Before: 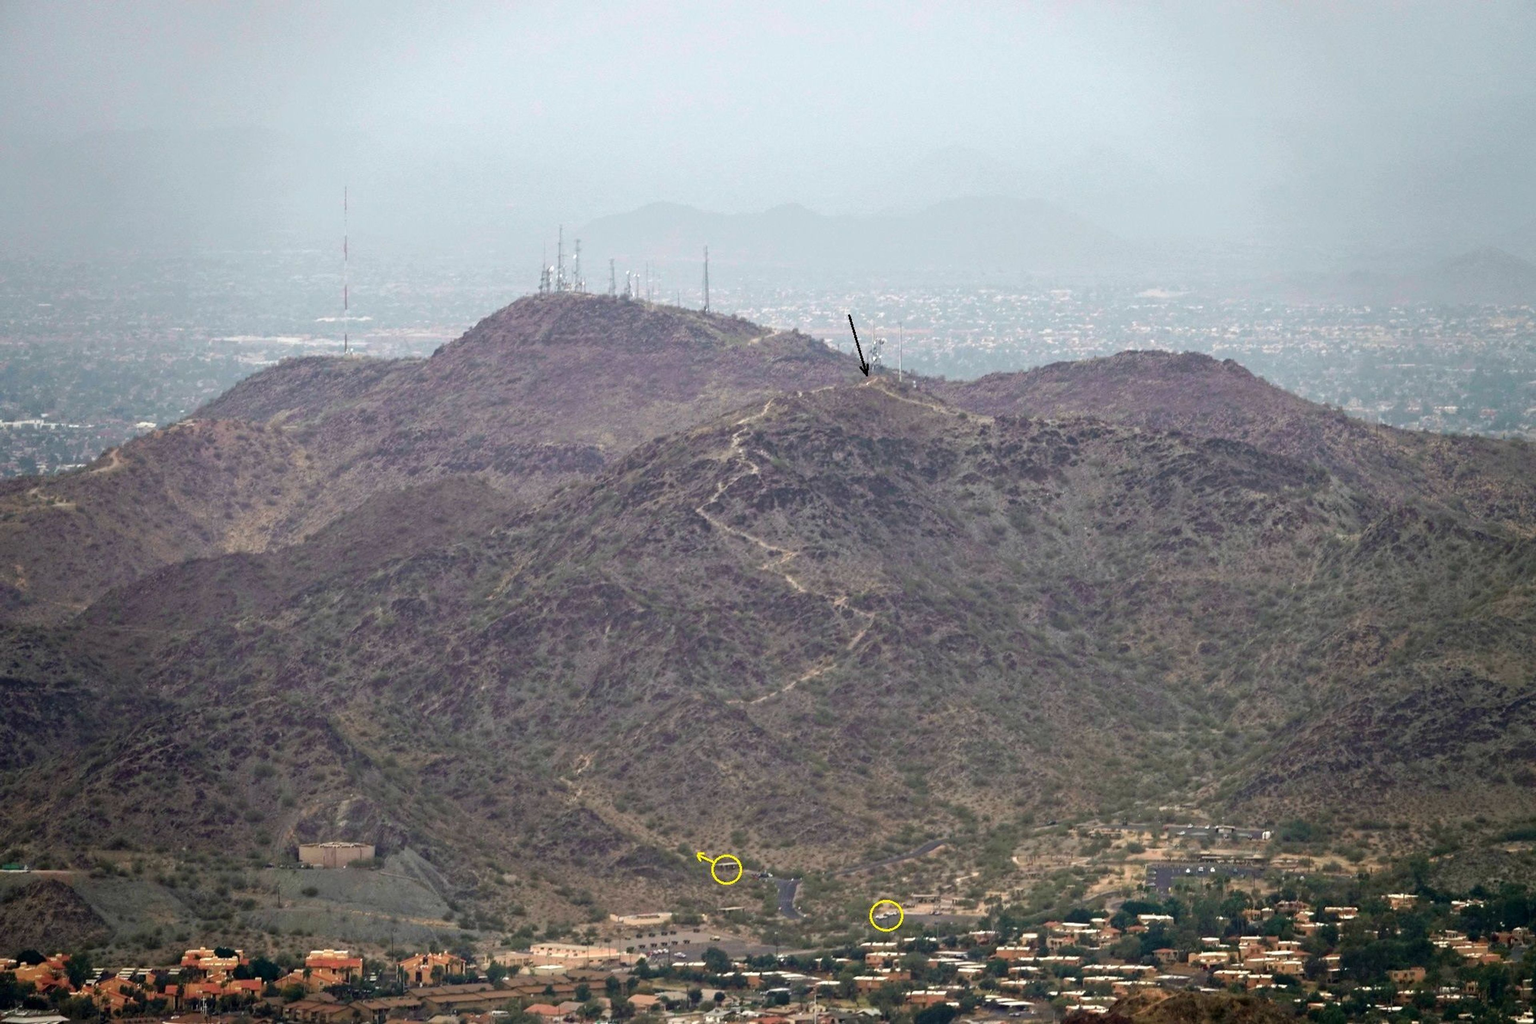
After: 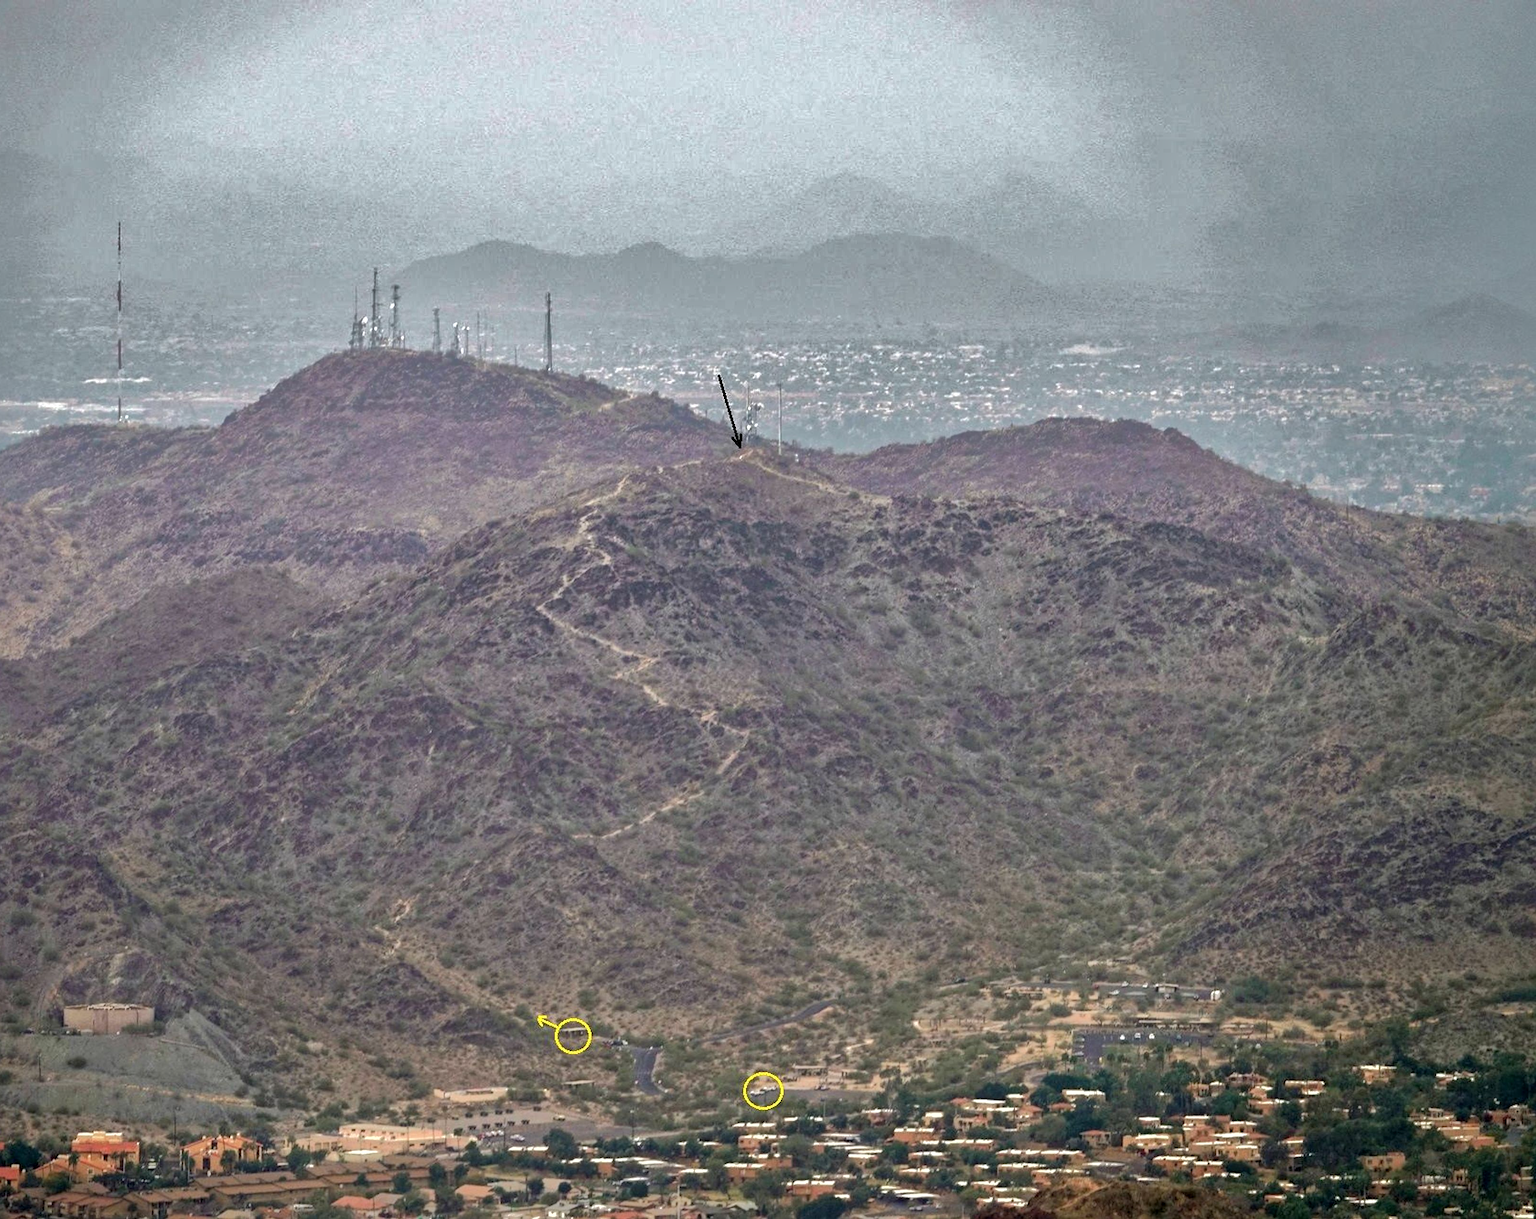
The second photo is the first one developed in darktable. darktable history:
crop: left 16.012%
sharpen: amount 0.215
tone equalizer: on, module defaults
local contrast: highlights 106%, shadows 100%, detail 119%, midtone range 0.2
shadows and highlights: shadows 38.57, highlights -76.26, highlights color adjustment 0.756%
exposure: exposure 0.201 EV, compensate exposure bias true, compensate highlight preservation false
